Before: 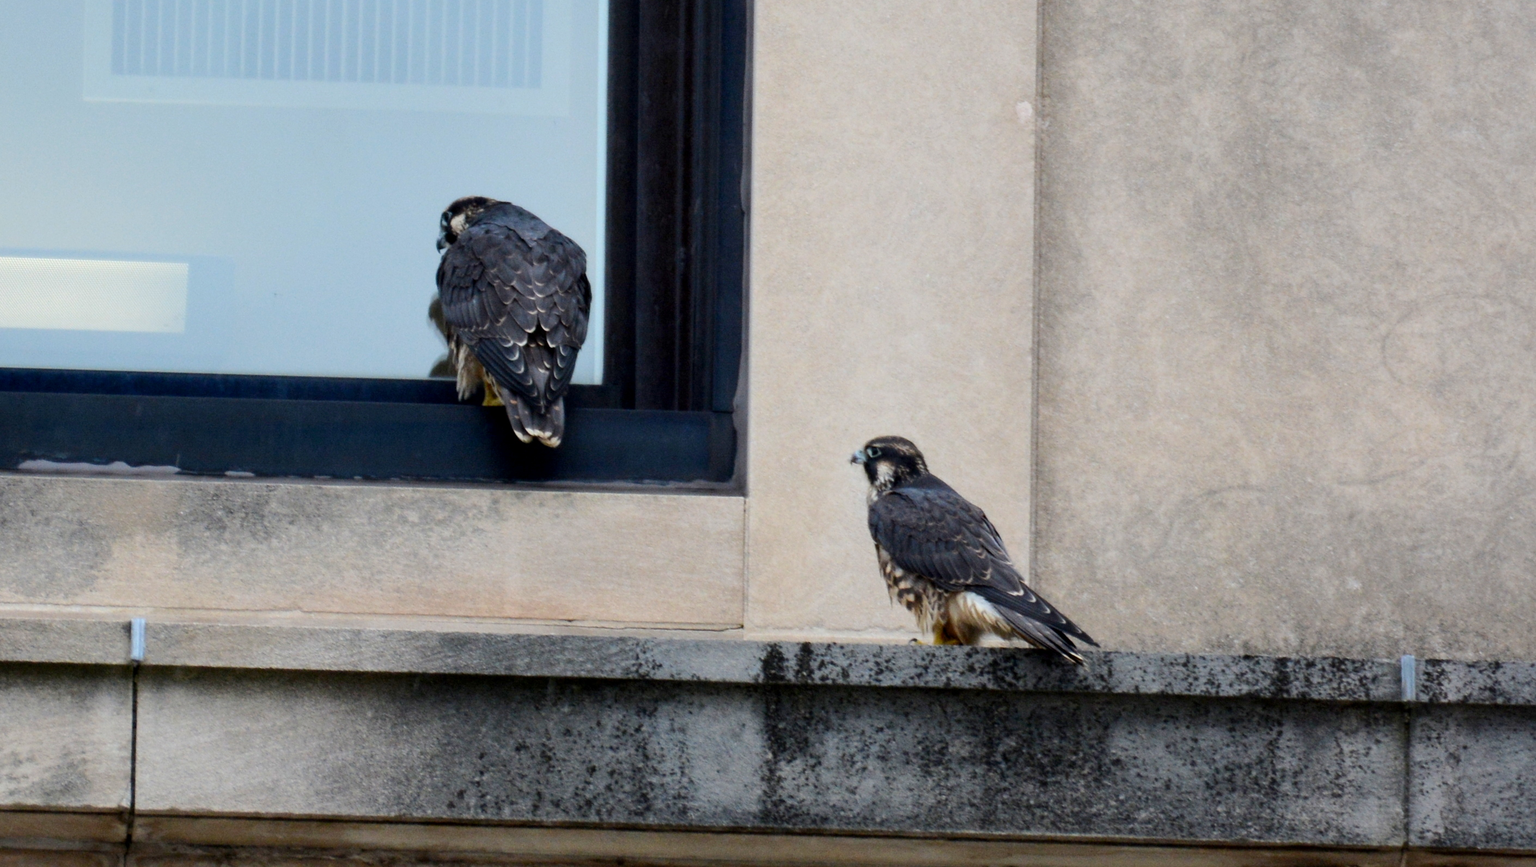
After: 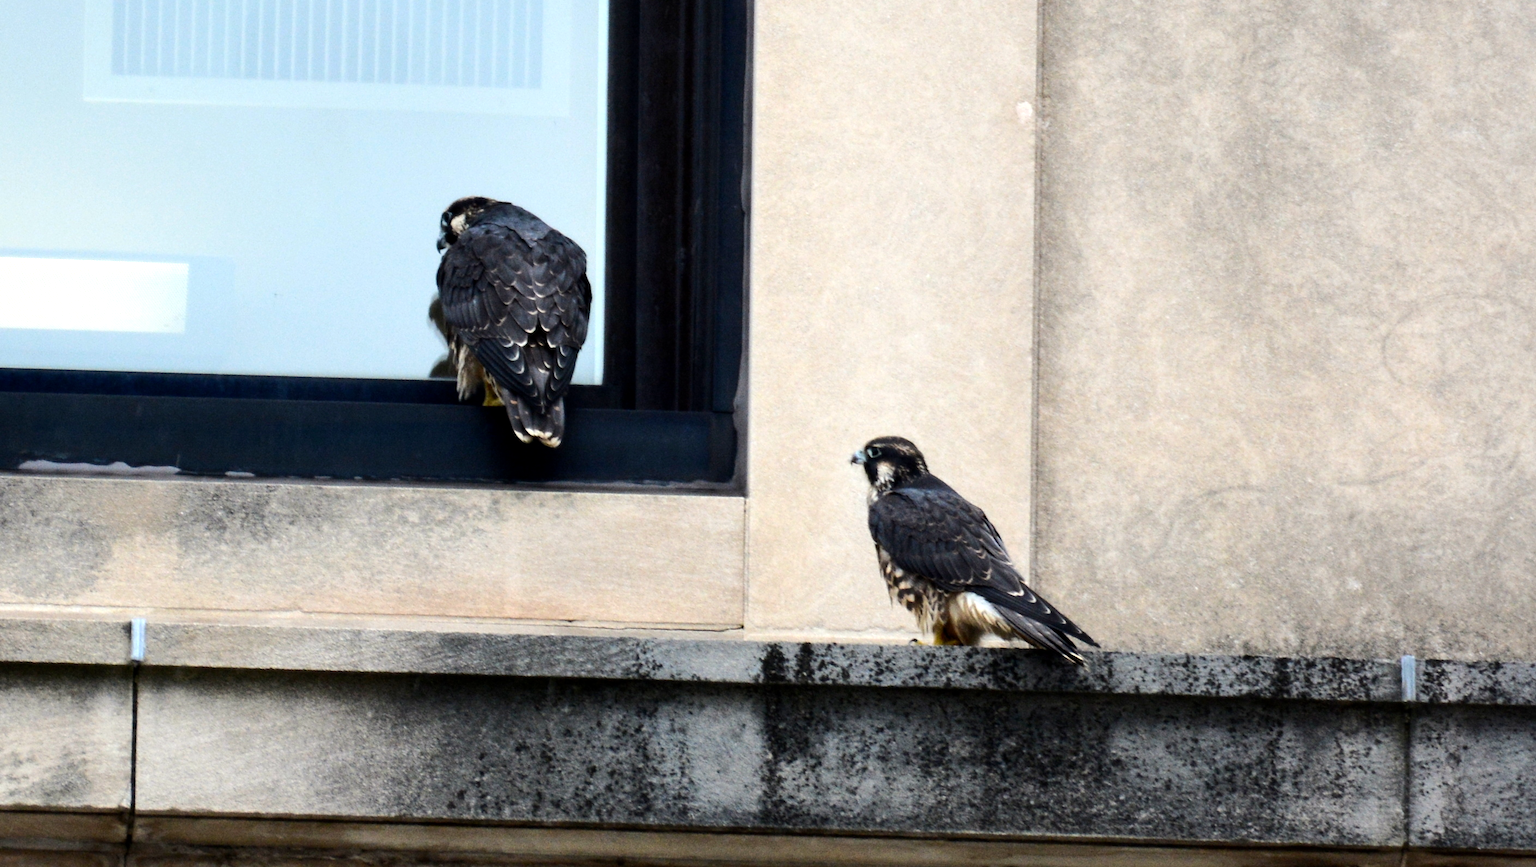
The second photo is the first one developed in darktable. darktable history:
color correction: highlights b* 3
tone equalizer: -8 EV -0.75 EV, -7 EV -0.7 EV, -6 EV -0.6 EV, -5 EV -0.4 EV, -3 EV 0.4 EV, -2 EV 0.6 EV, -1 EV 0.7 EV, +0 EV 0.75 EV, edges refinement/feathering 500, mask exposure compensation -1.57 EV, preserve details no
